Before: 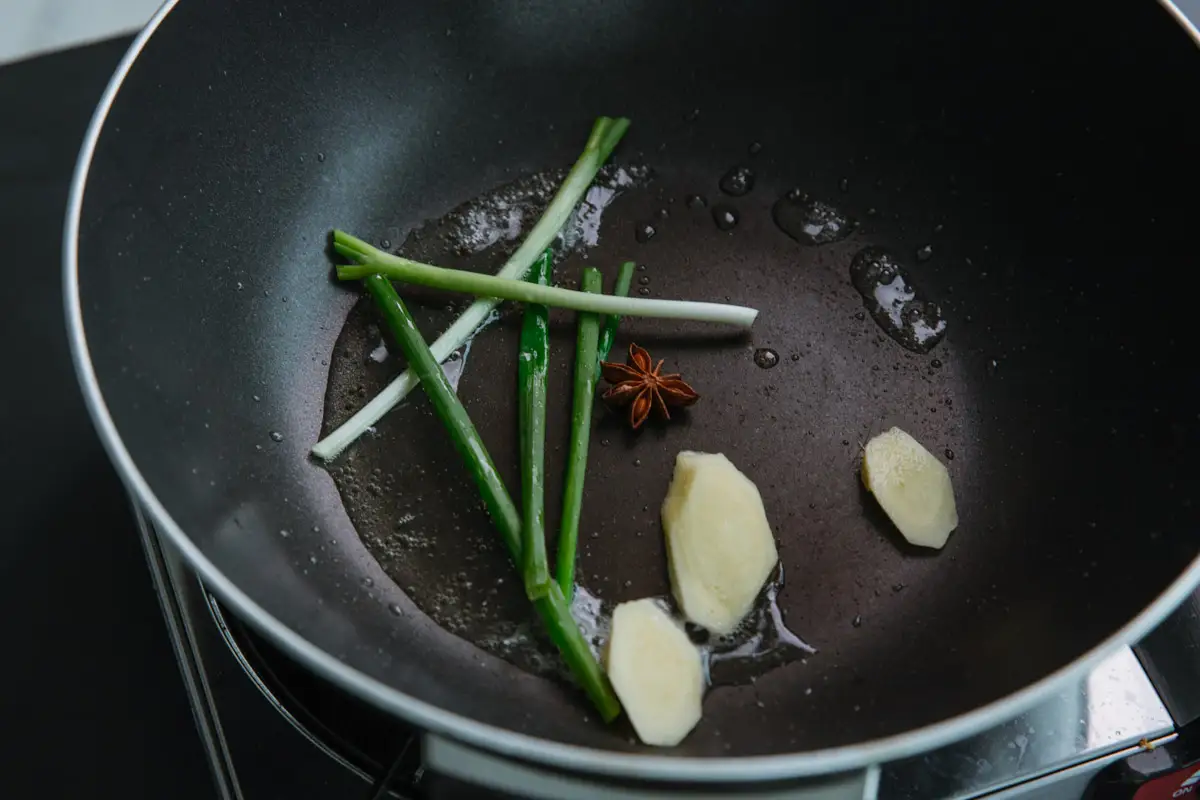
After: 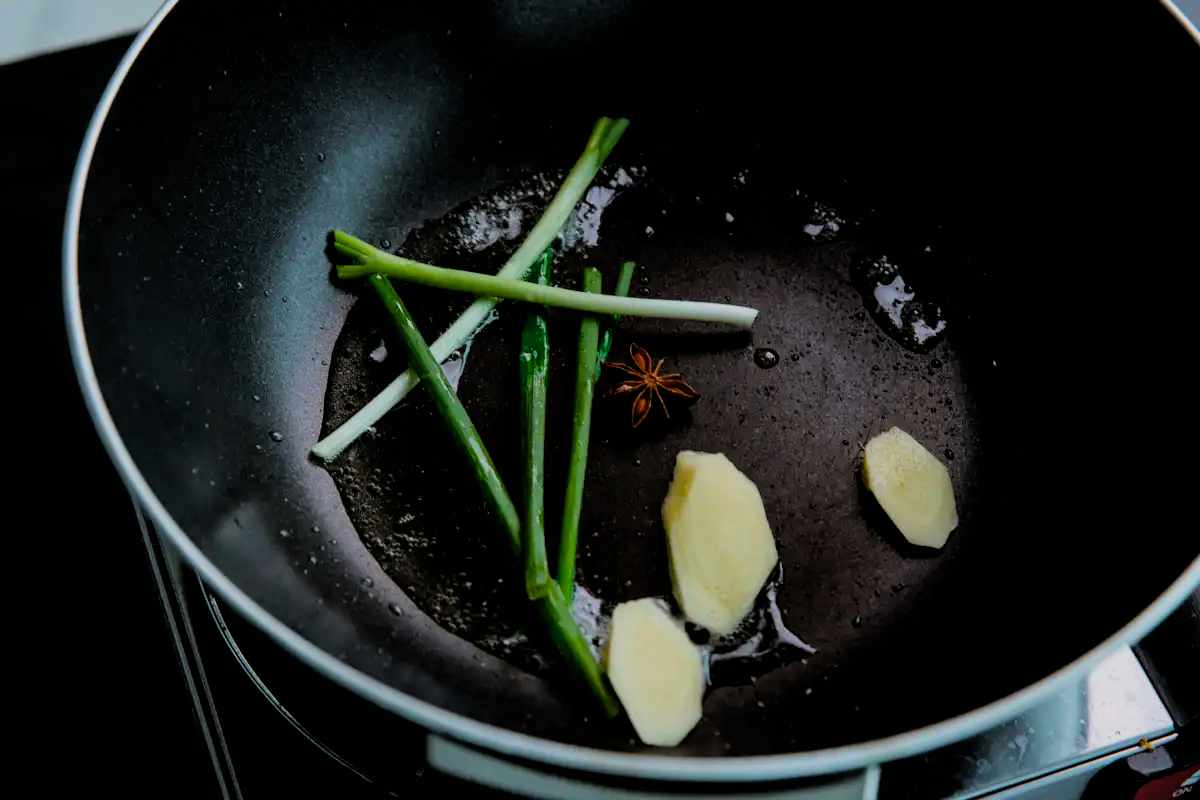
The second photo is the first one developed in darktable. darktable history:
color balance rgb: linear chroma grading › global chroma 13.3%, global vibrance 41.49%
filmic rgb: black relative exposure -3.86 EV, white relative exposure 3.48 EV, hardness 2.63, contrast 1.103
